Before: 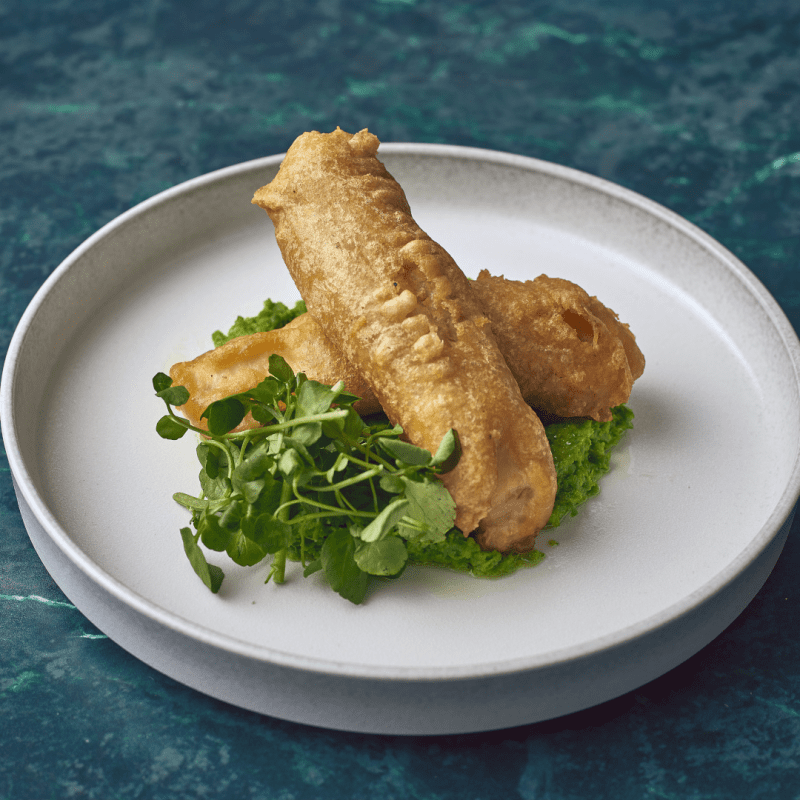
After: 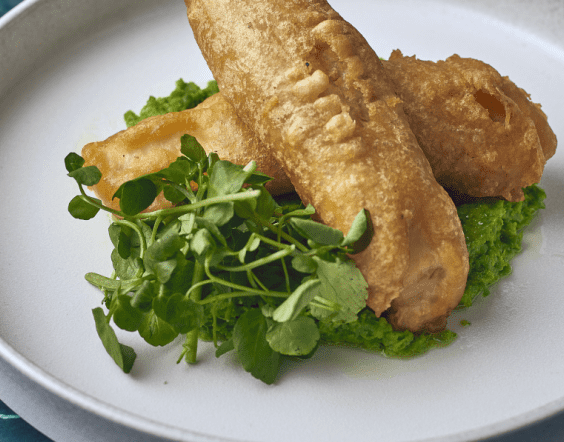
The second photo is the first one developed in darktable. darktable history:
crop: left 11.123%, top 27.61%, right 18.3%, bottom 17.034%
white balance: red 0.988, blue 1.017
